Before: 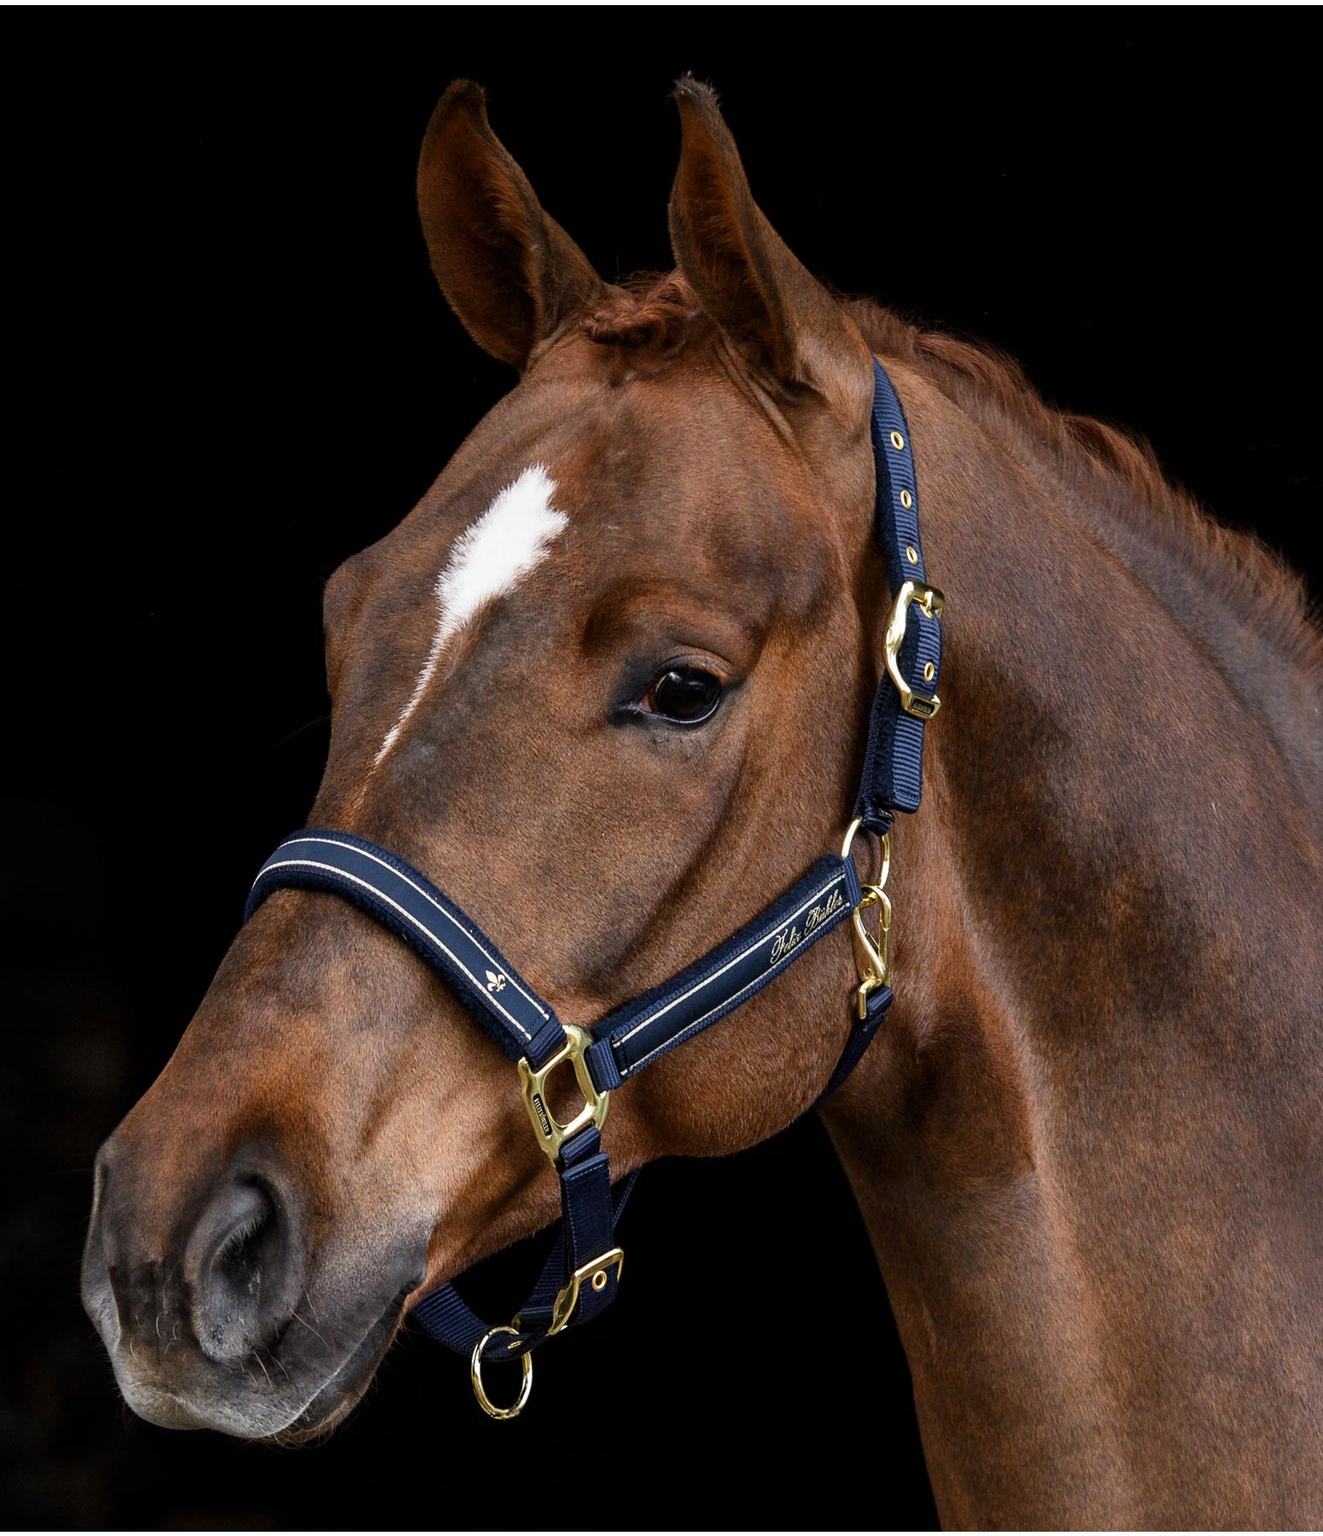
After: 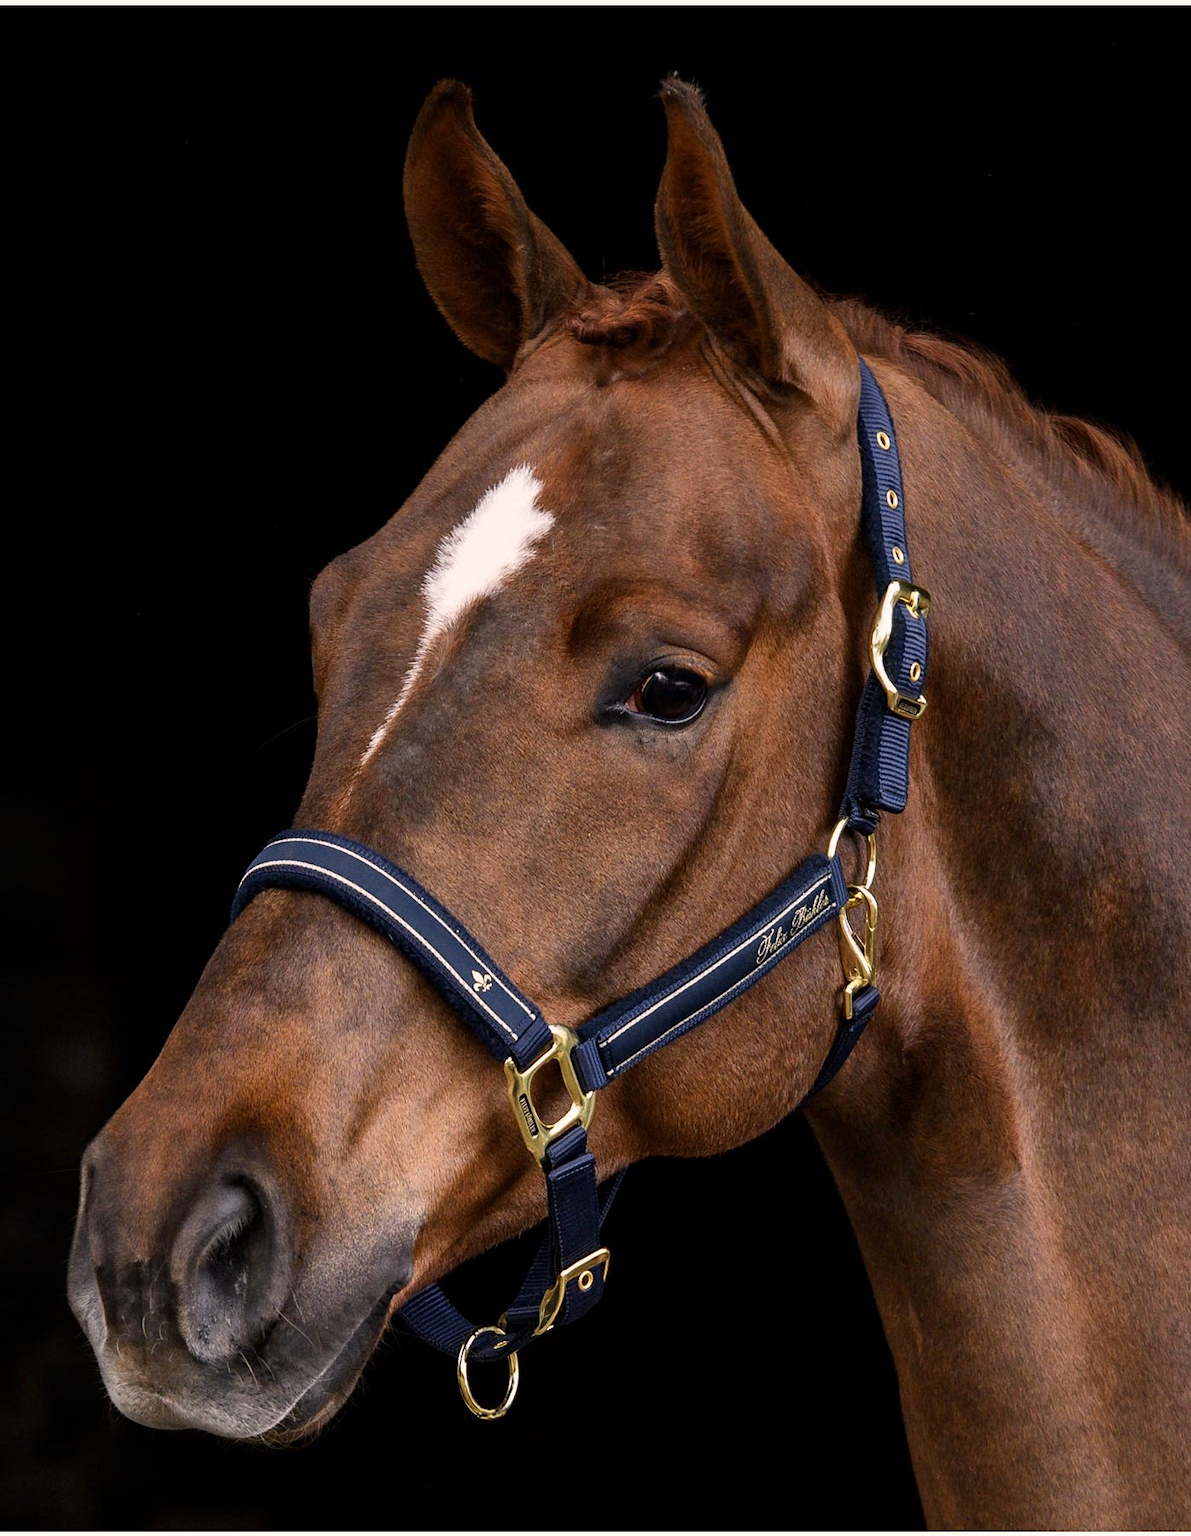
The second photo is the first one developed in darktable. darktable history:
color correction: highlights a* 5.81, highlights b* 4.84
crop and rotate: left 1.088%, right 8.807%
